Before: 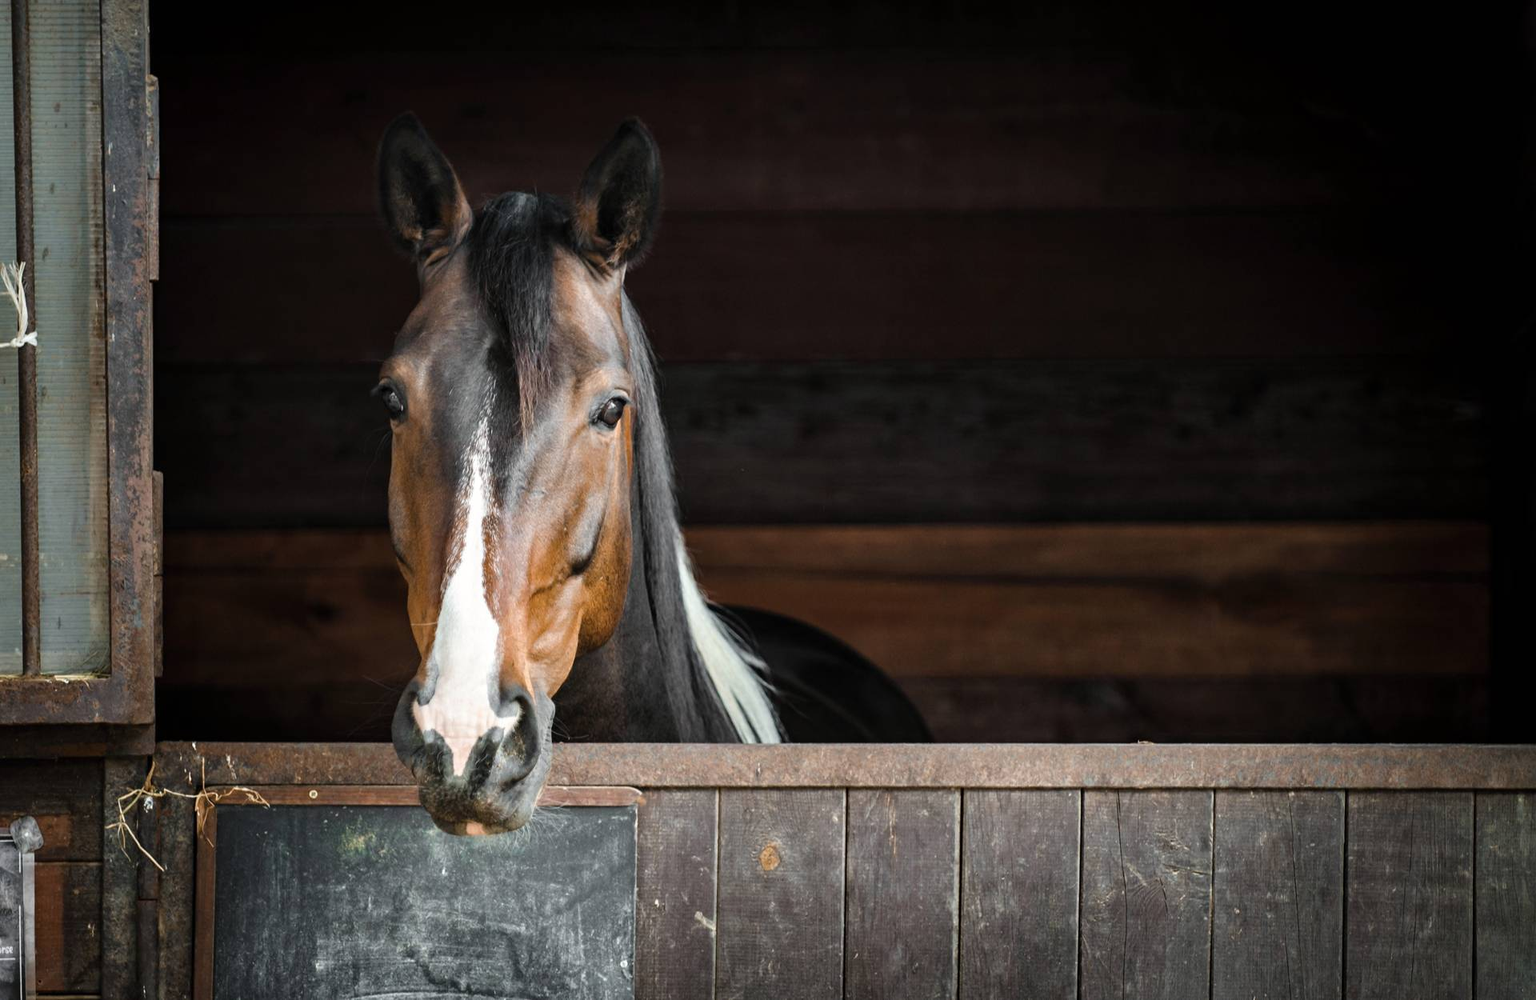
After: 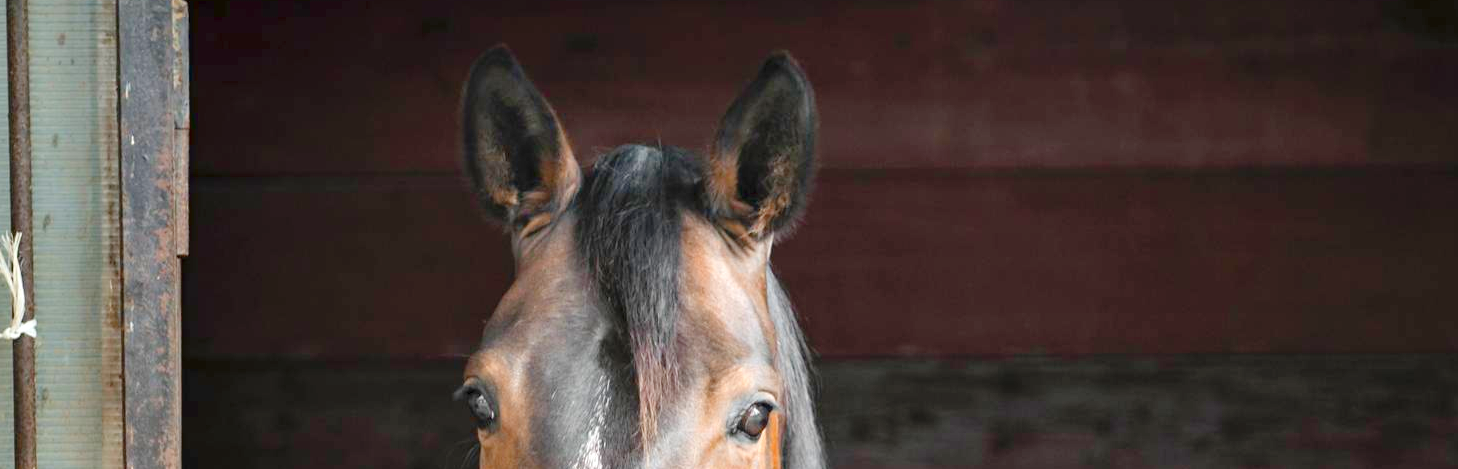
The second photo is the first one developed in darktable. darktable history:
exposure: exposure 0.201 EV, compensate exposure bias true, compensate highlight preservation false
crop: left 0.523%, top 7.63%, right 23.526%, bottom 54.795%
levels: levels [0, 0.397, 0.955]
